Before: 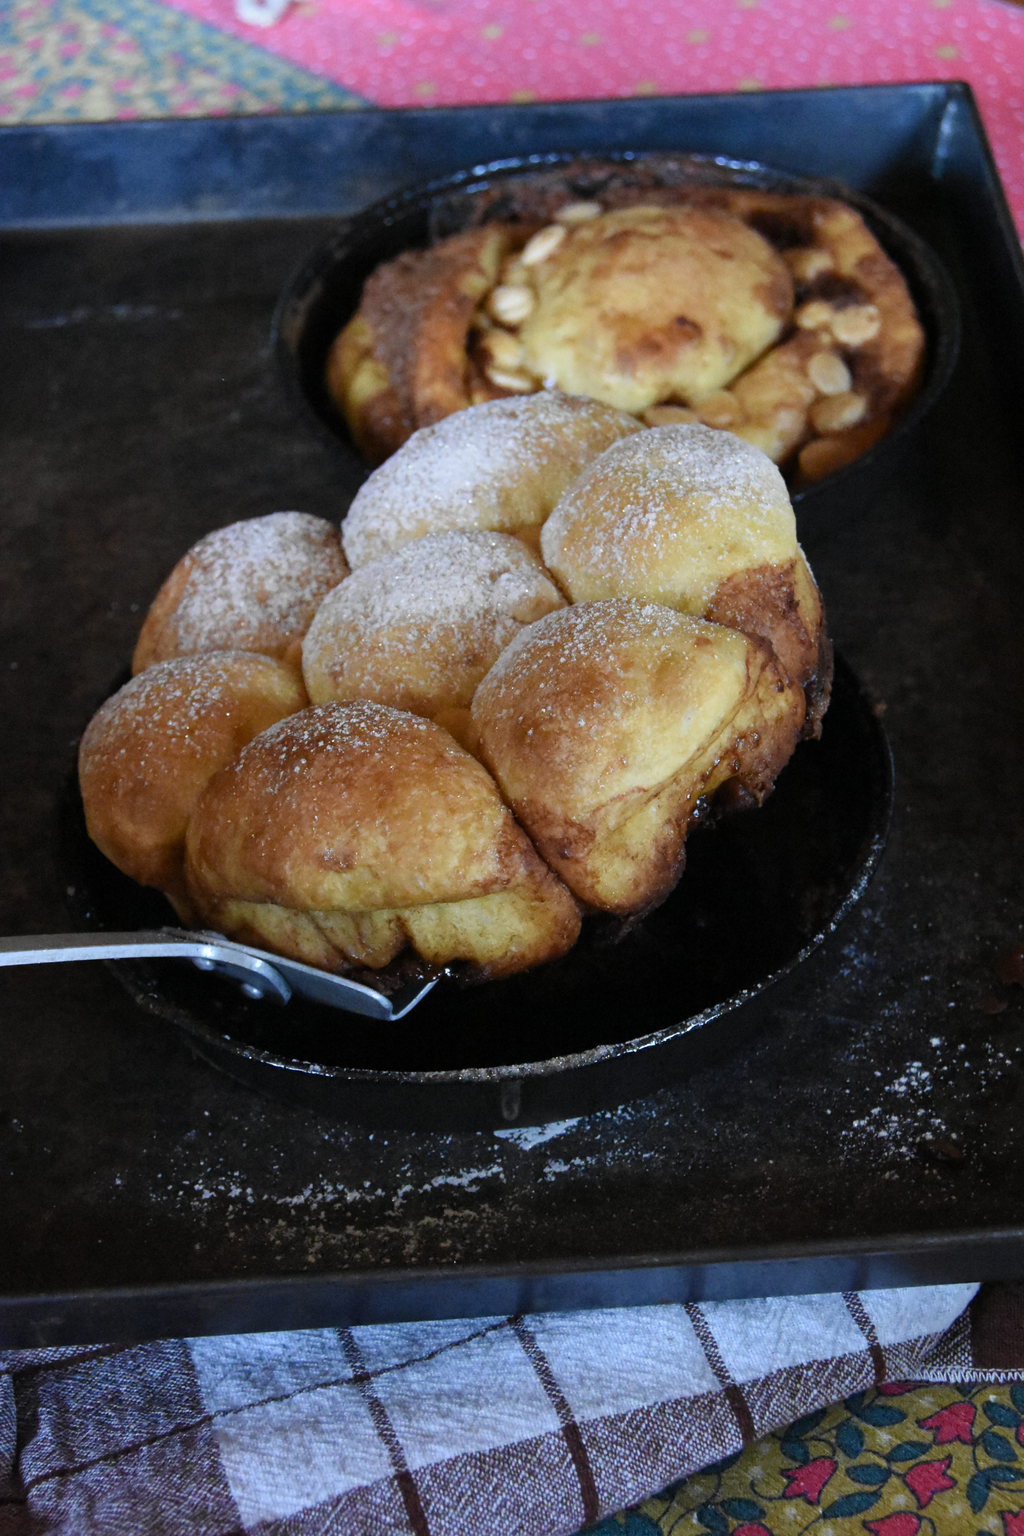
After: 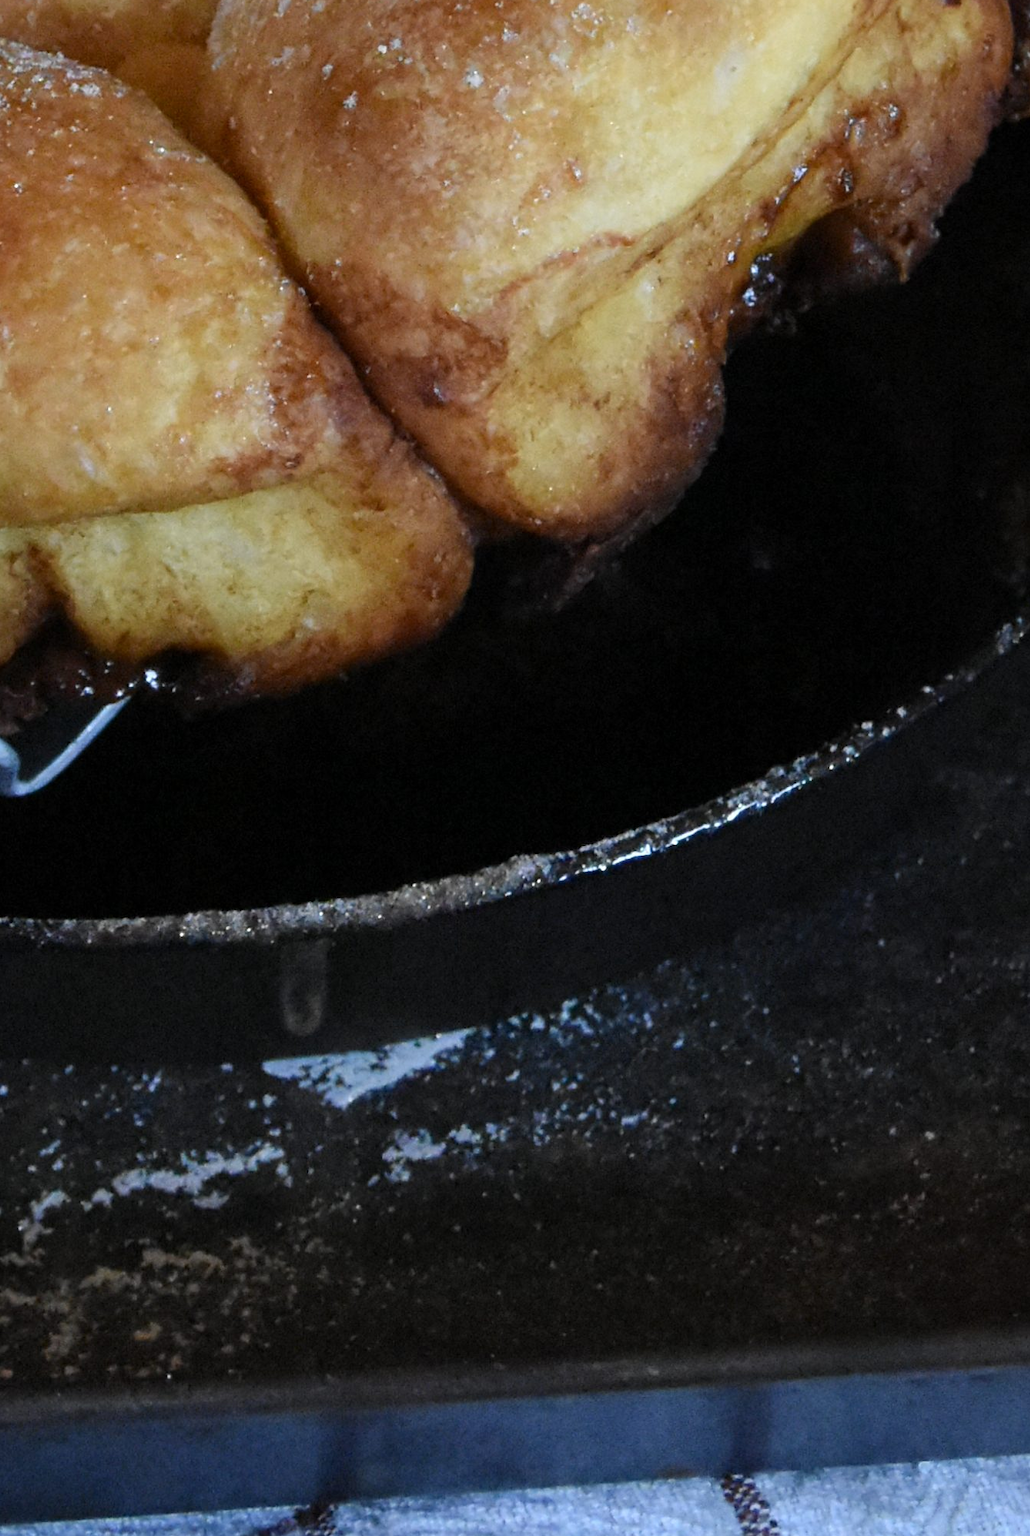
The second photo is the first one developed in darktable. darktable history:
crop: left 37.575%, top 44.931%, right 20.597%, bottom 13.427%
